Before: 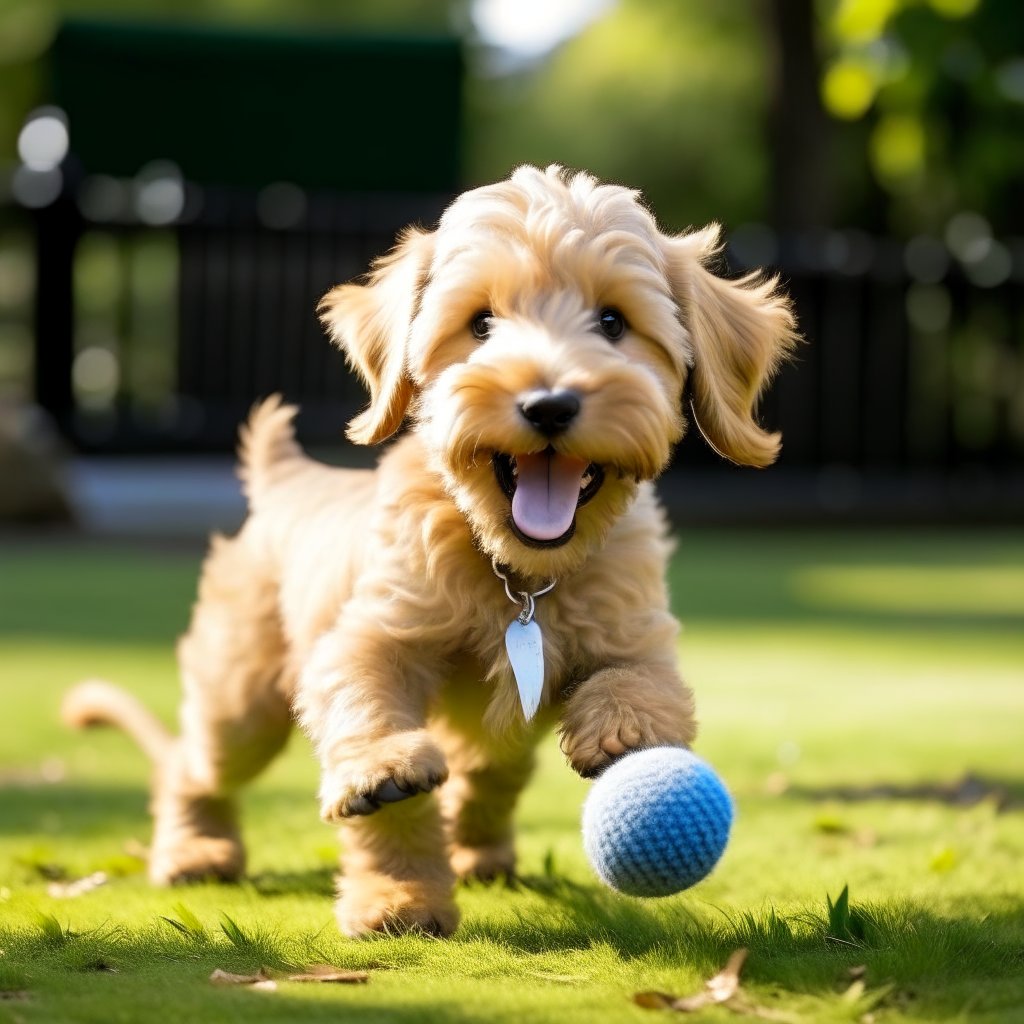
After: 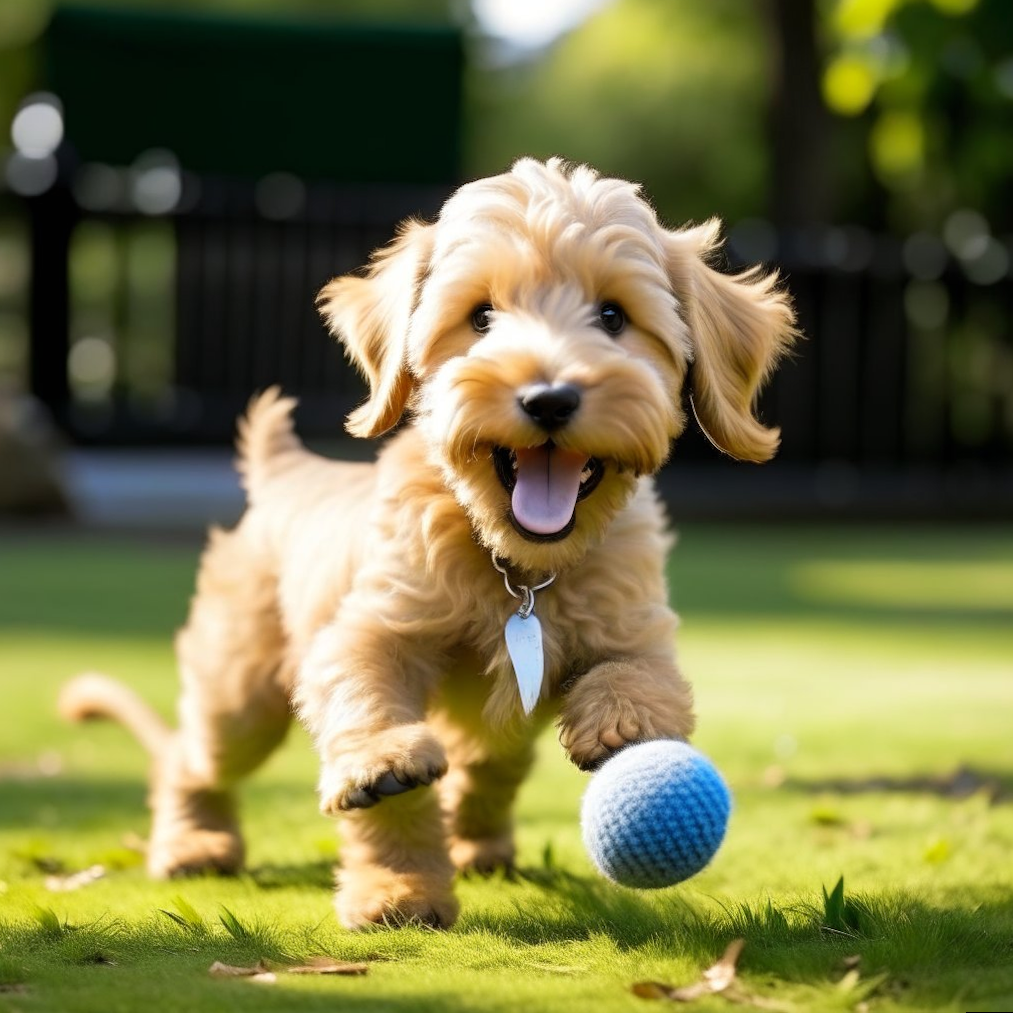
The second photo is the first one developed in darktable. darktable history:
exposure: black level correction 0, compensate exposure bias true, compensate highlight preservation false
rotate and perspective: rotation 0.174°, lens shift (vertical) 0.013, lens shift (horizontal) 0.019, shear 0.001, automatic cropping original format, crop left 0.007, crop right 0.991, crop top 0.016, crop bottom 0.997
